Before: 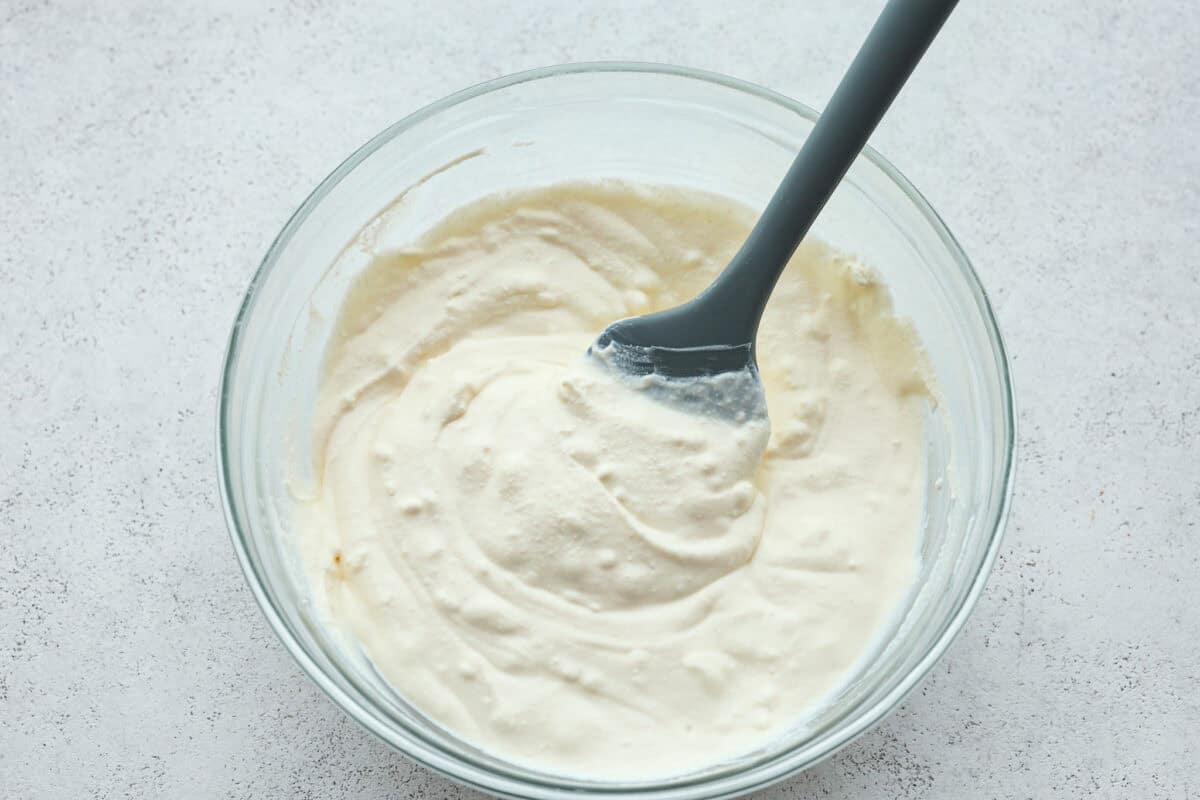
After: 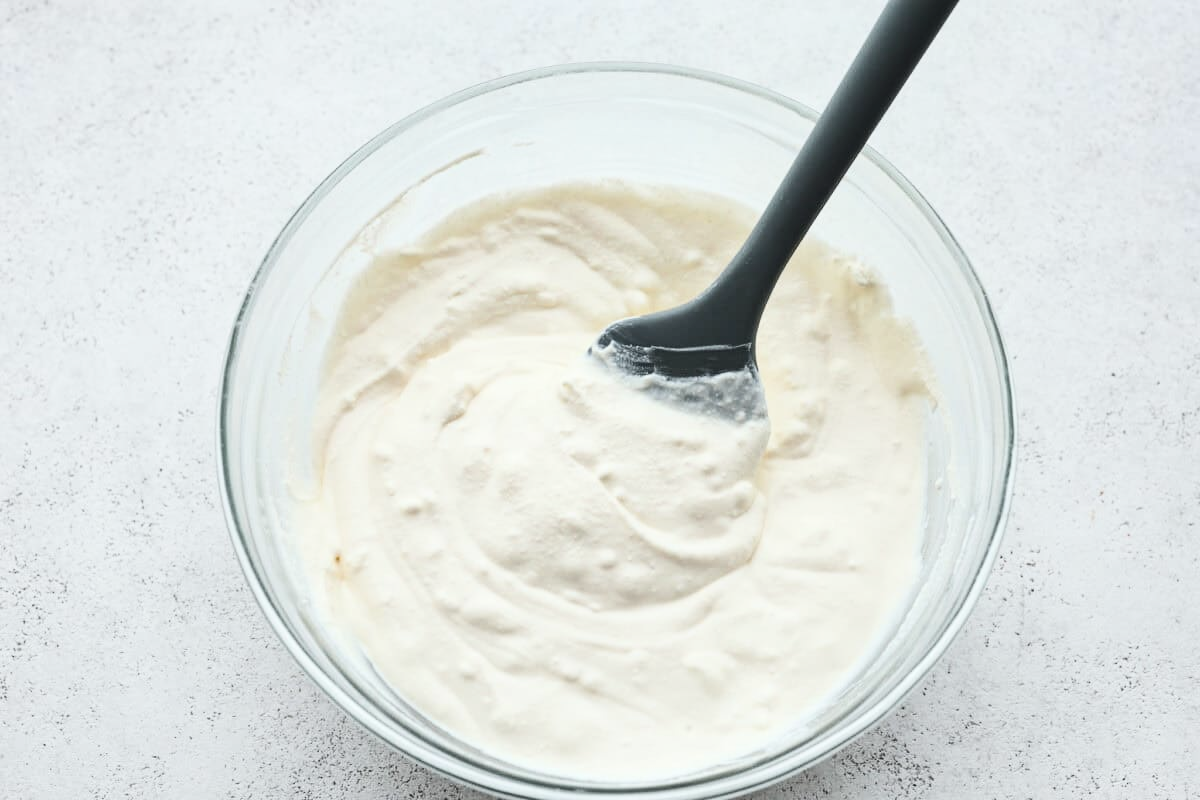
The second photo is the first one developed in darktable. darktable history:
contrast brightness saturation: contrast 0.254, saturation -0.312
